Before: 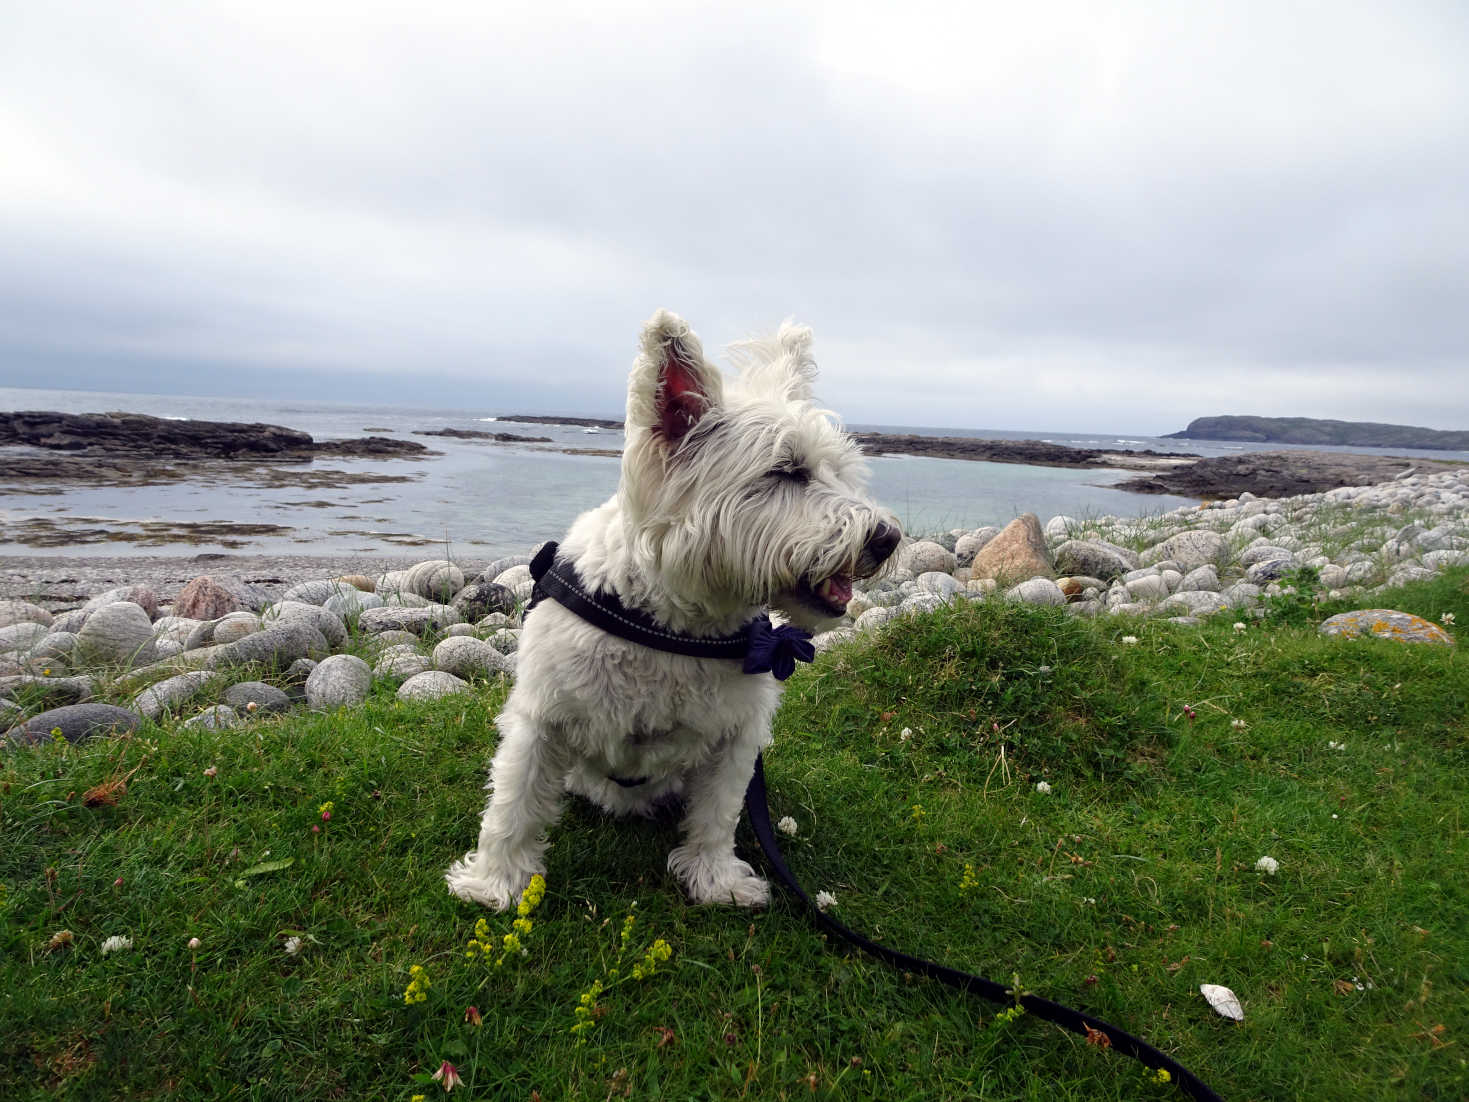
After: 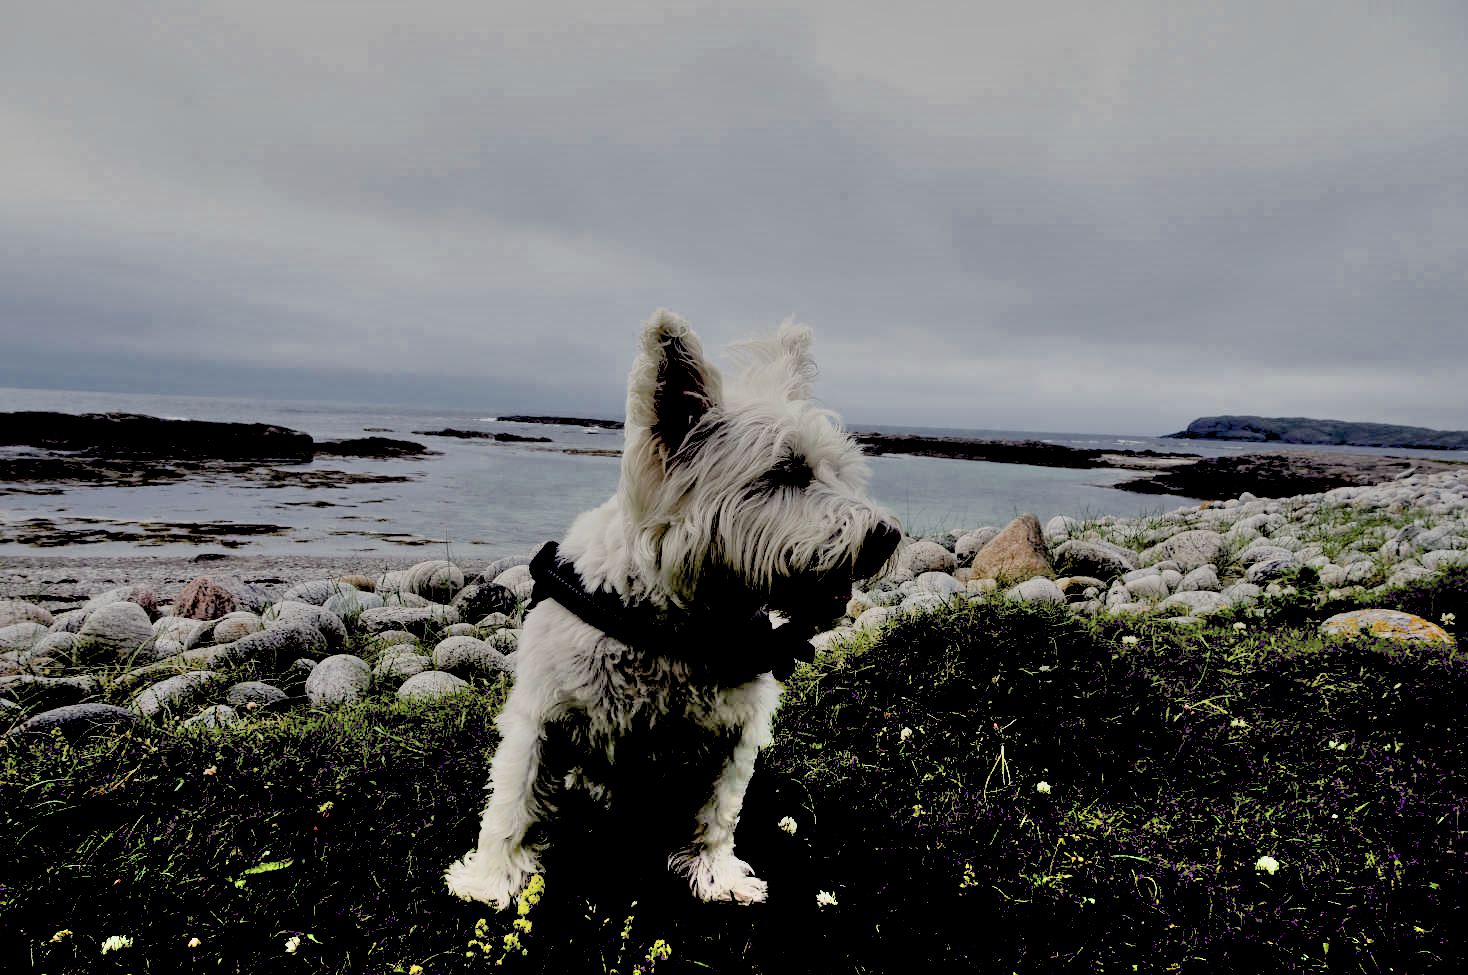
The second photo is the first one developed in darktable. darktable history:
local contrast: mode bilateral grid, contrast 25, coarseness 51, detail 124%, midtone range 0.2
exposure: black level correction 0.099, exposure -0.083 EV, compensate exposure bias true, compensate highlight preservation false
filmic rgb: middle gray luminance 3.43%, black relative exposure -5.95 EV, white relative exposure 6.36 EV, dynamic range scaling 21.97%, target black luminance 0%, hardness 2.32, latitude 46.34%, contrast 0.775, highlights saturation mix 99.07%, shadows ↔ highlights balance 0.057%
shadows and highlights: low approximation 0.01, soften with gaussian
crop and rotate: top 0%, bottom 11.466%
contrast brightness saturation: contrast 0.057, brightness -0.01, saturation -0.238
